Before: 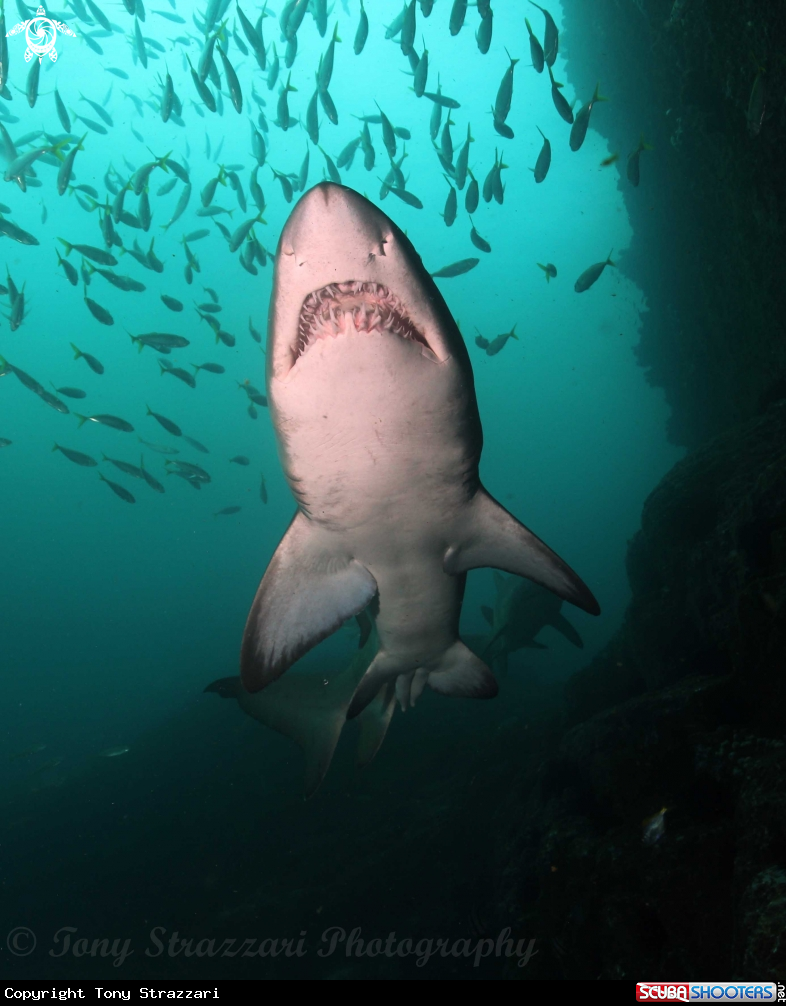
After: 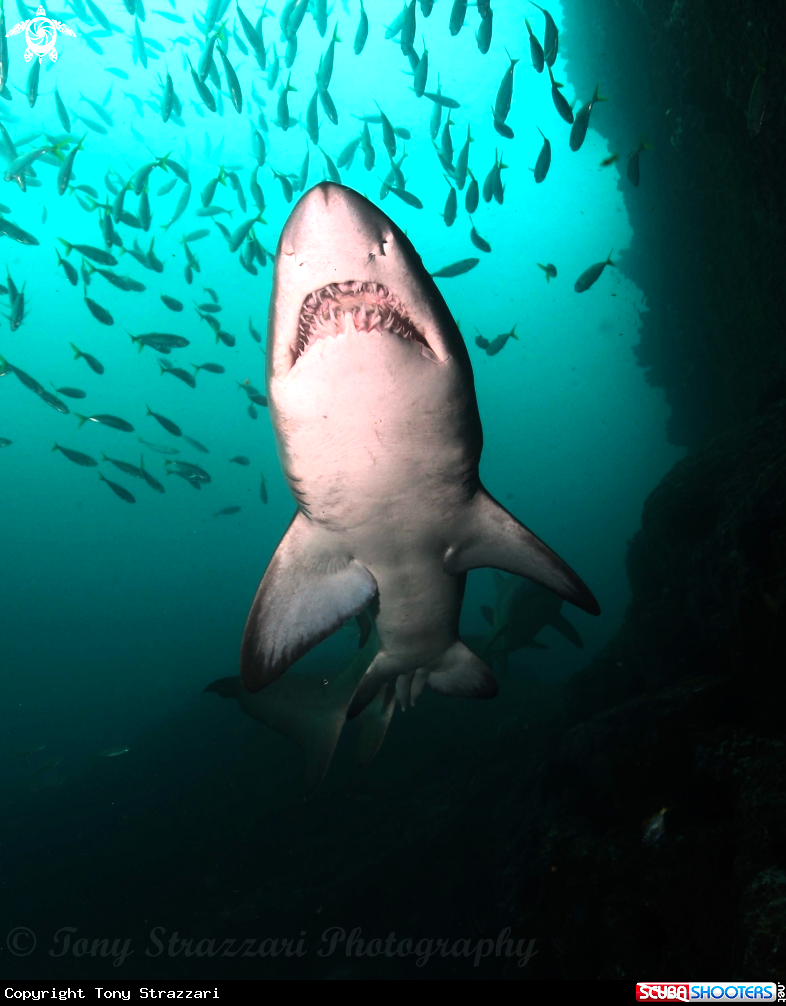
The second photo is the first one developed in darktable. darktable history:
tone equalizer: -8 EV -0.75 EV, -7 EV -0.7 EV, -6 EV -0.6 EV, -5 EV -0.4 EV, -3 EV 0.4 EV, -2 EV 0.6 EV, -1 EV 0.7 EV, +0 EV 0.75 EV, edges refinement/feathering 500, mask exposure compensation -1.57 EV, preserve details no
contrast brightness saturation: saturation 0.1
